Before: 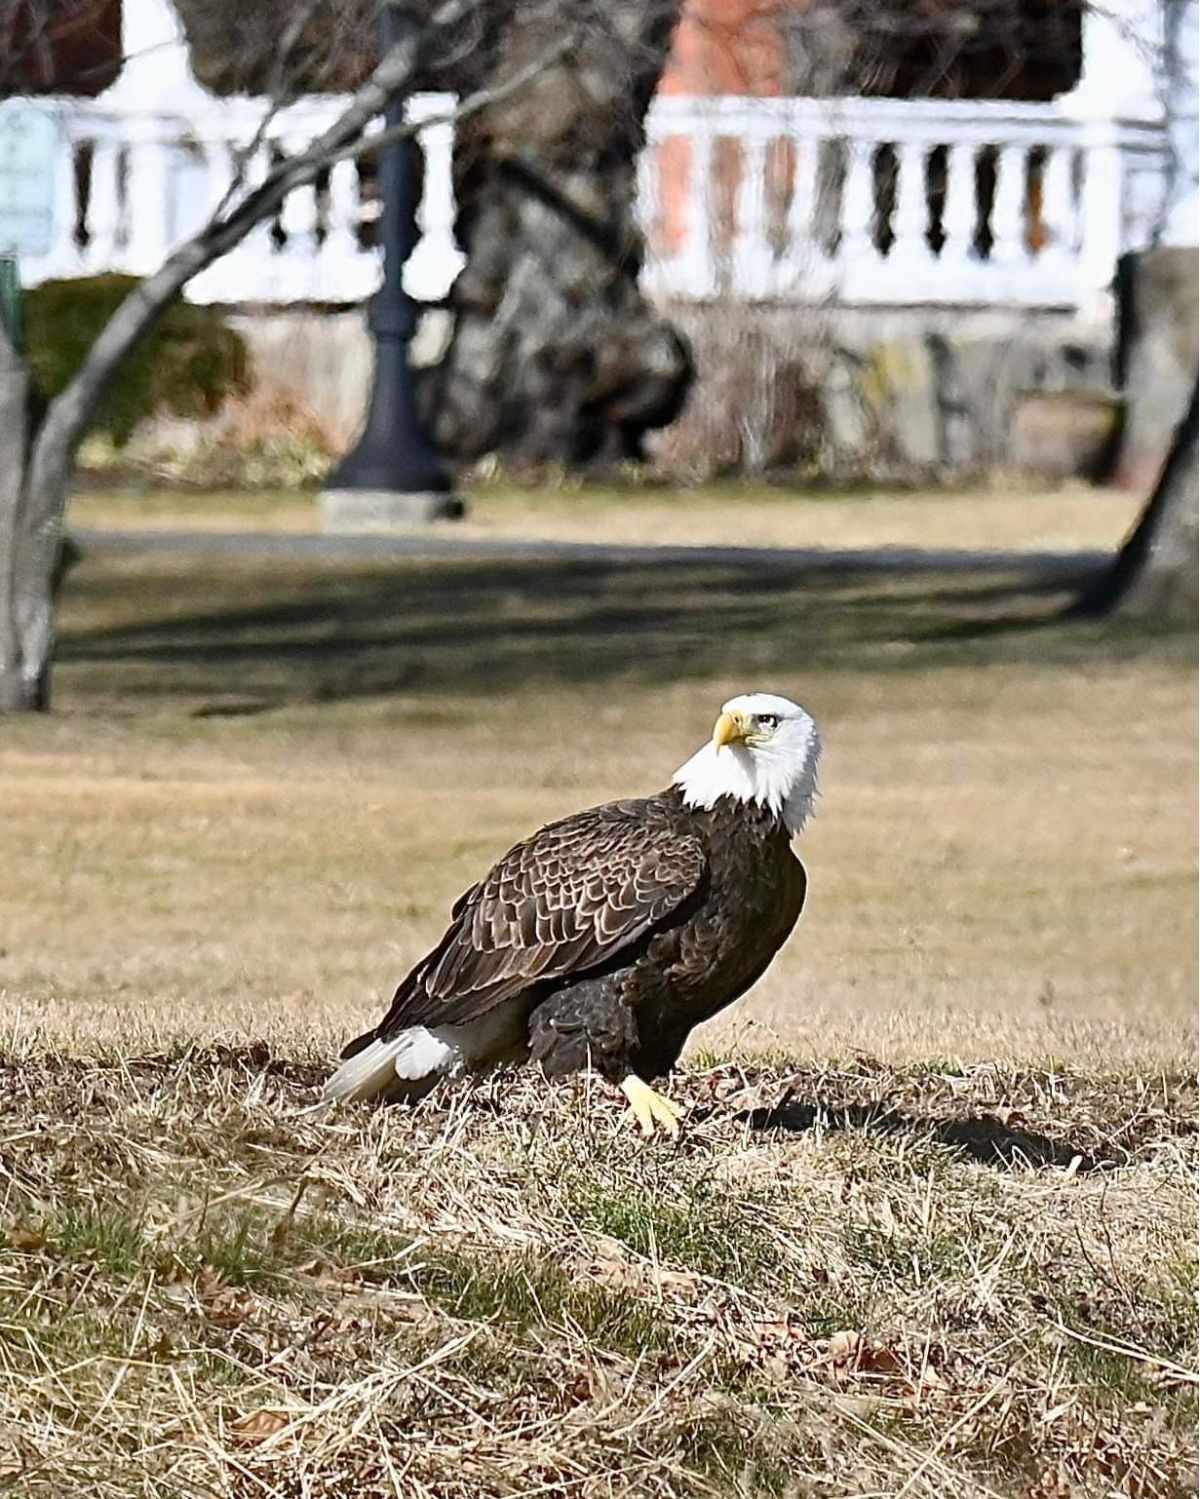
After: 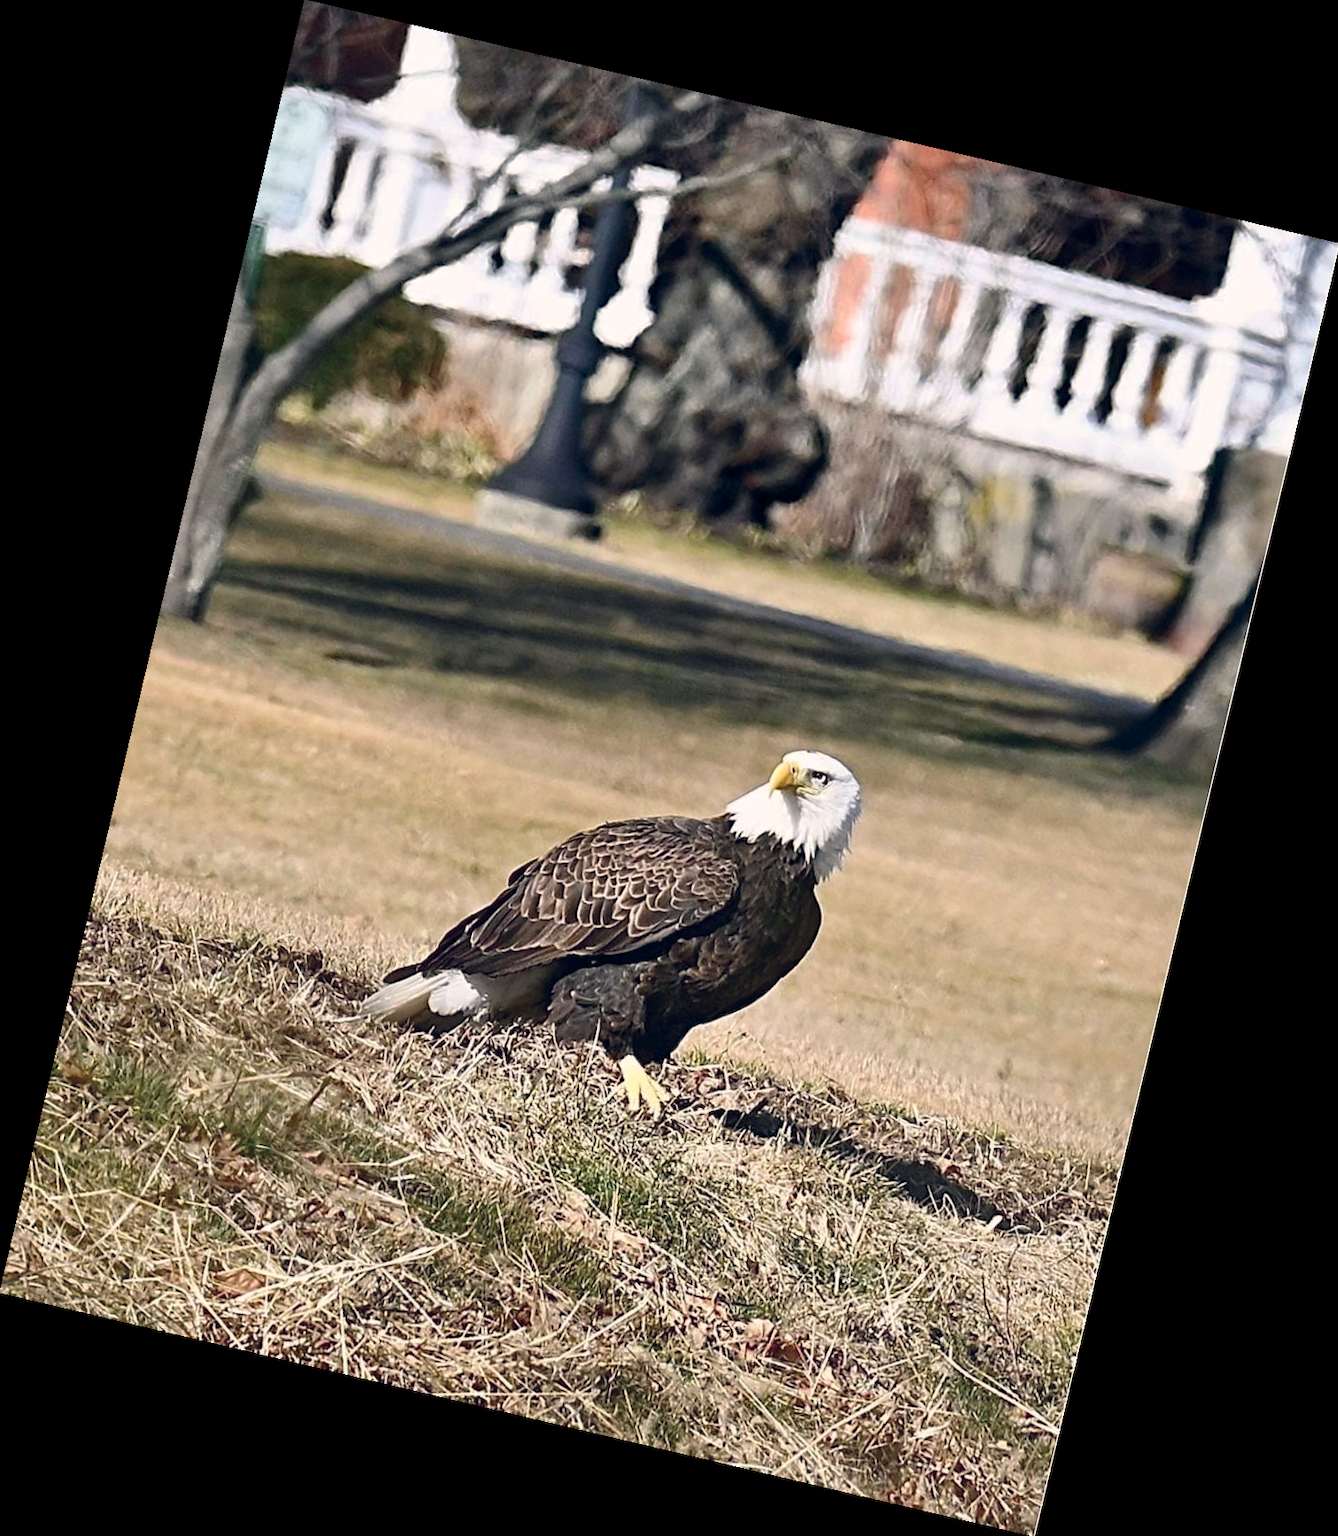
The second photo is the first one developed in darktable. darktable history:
rotate and perspective: rotation 13.27°, automatic cropping off
color balance rgb: shadows lift › hue 87.51°, highlights gain › chroma 1.62%, highlights gain › hue 55.1°, global offset › chroma 0.1%, global offset › hue 253.66°, linear chroma grading › global chroma 0.5%
